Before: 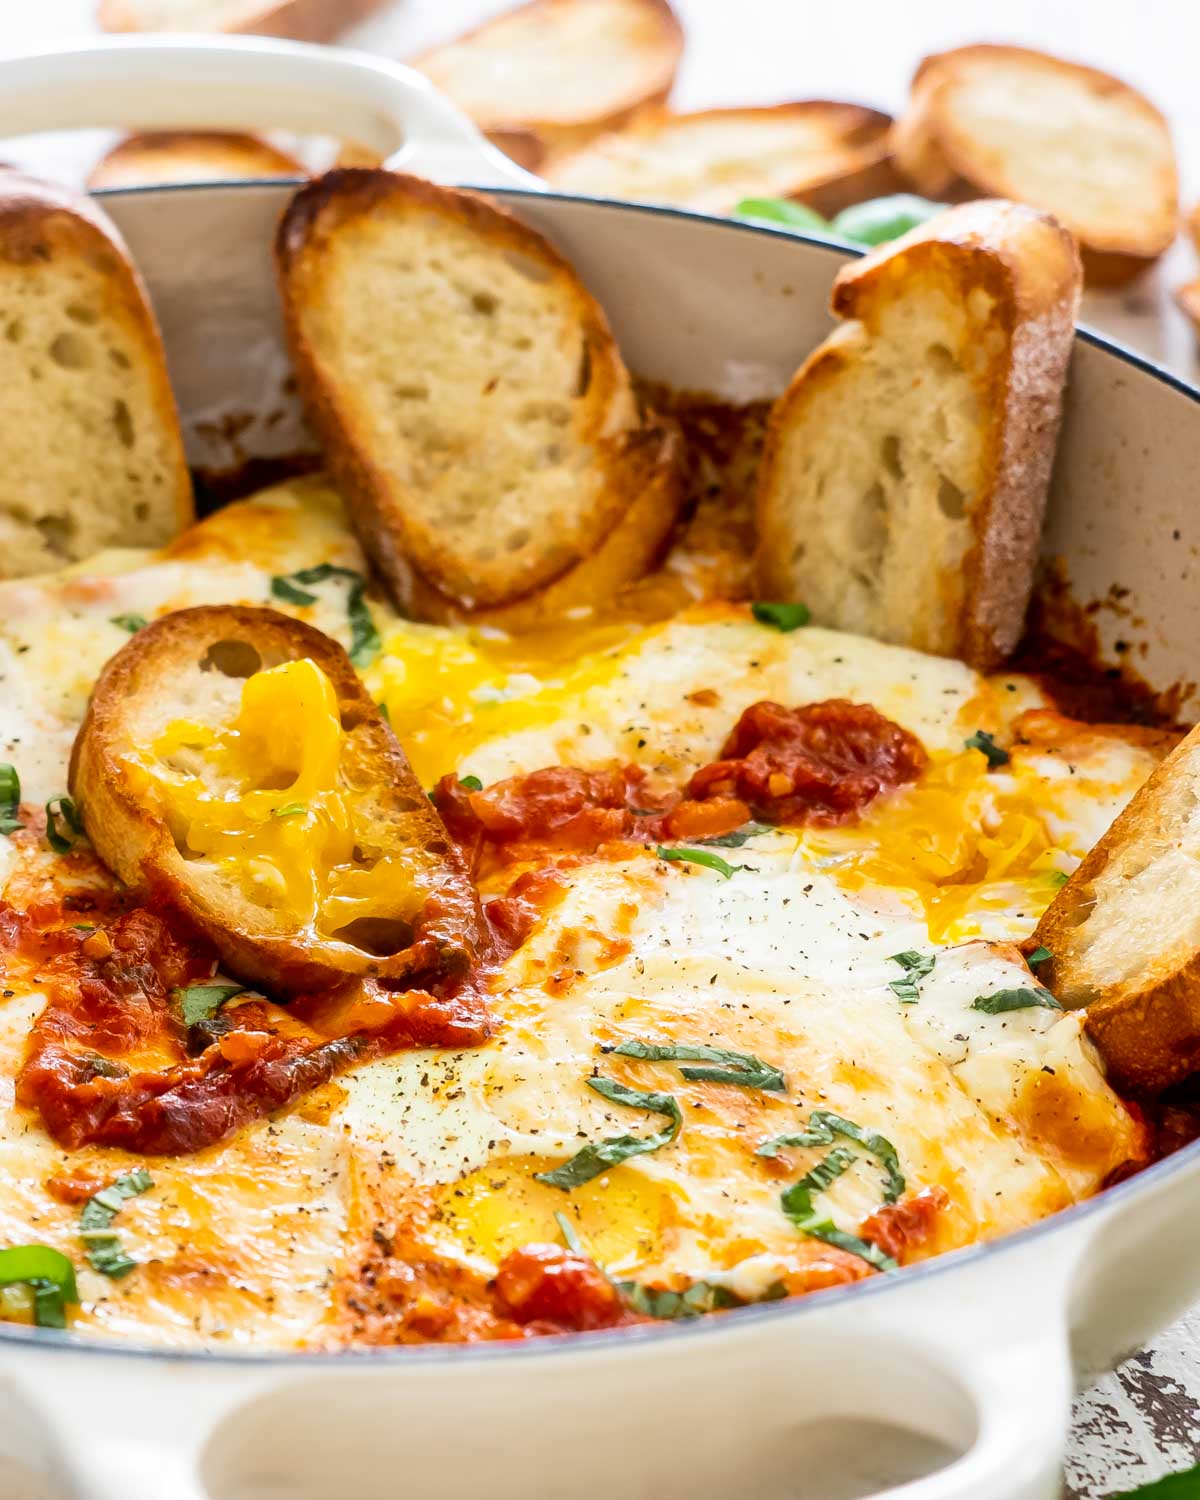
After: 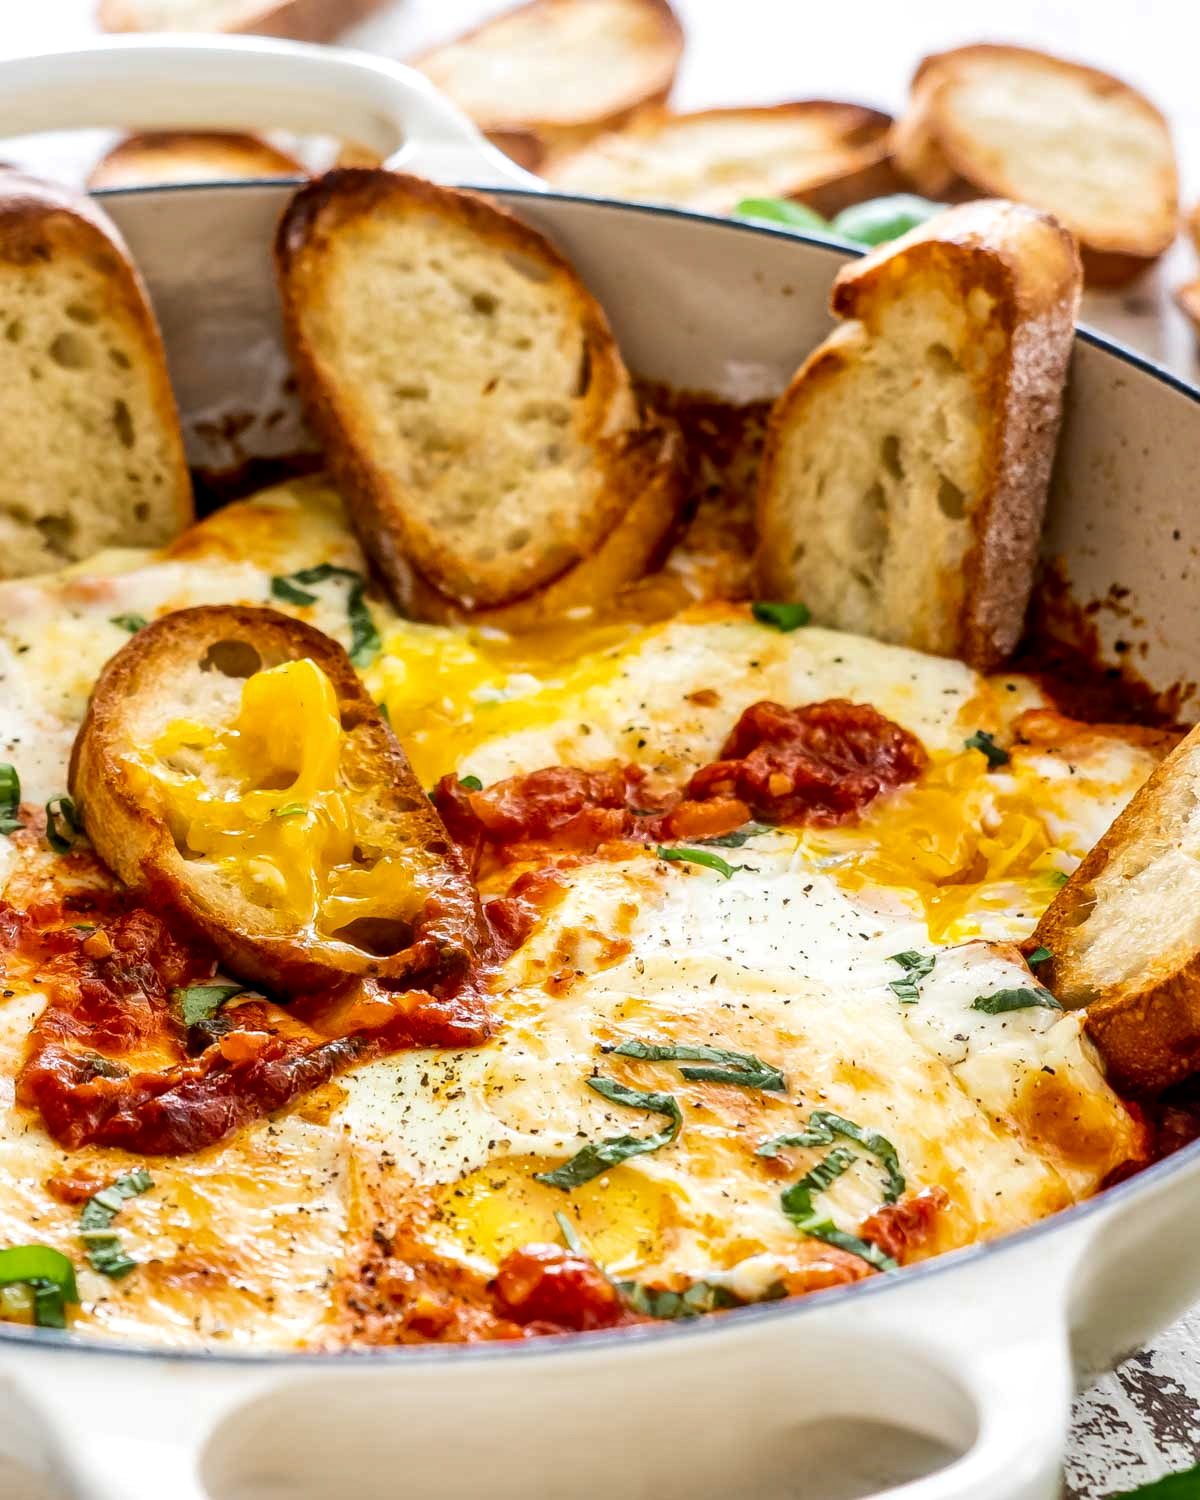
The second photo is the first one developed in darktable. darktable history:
local contrast: detail 130%
contrast brightness saturation: contrast 0.032, brightness -0.038
